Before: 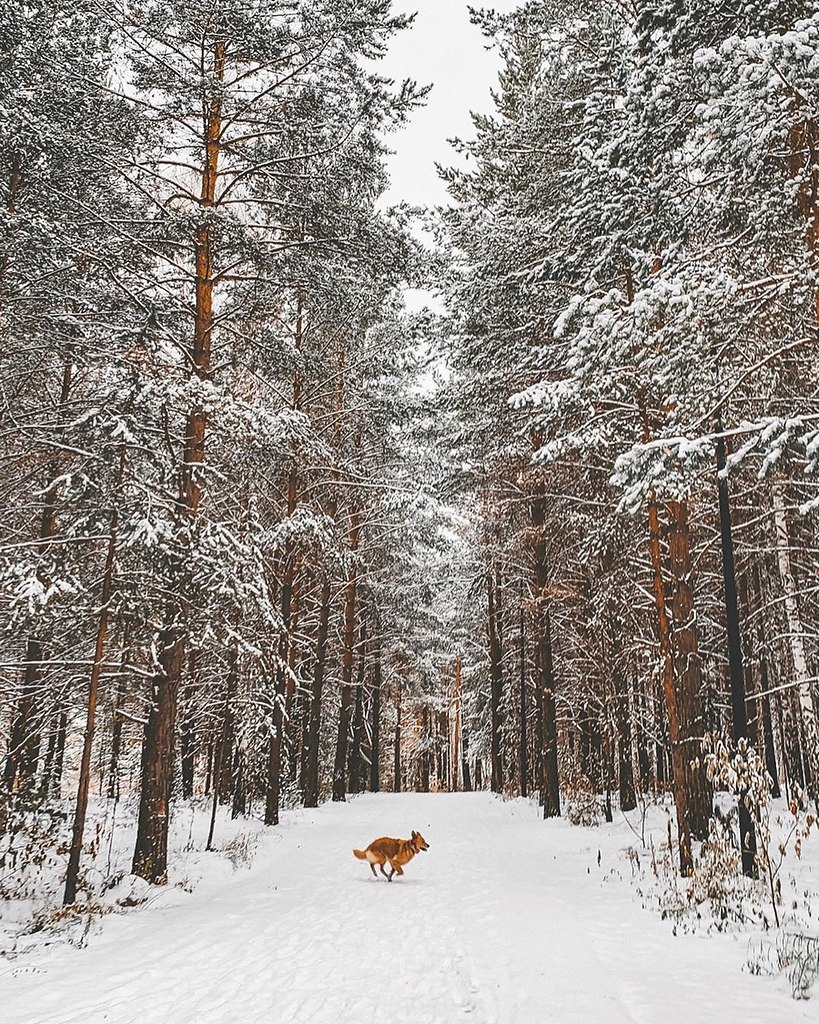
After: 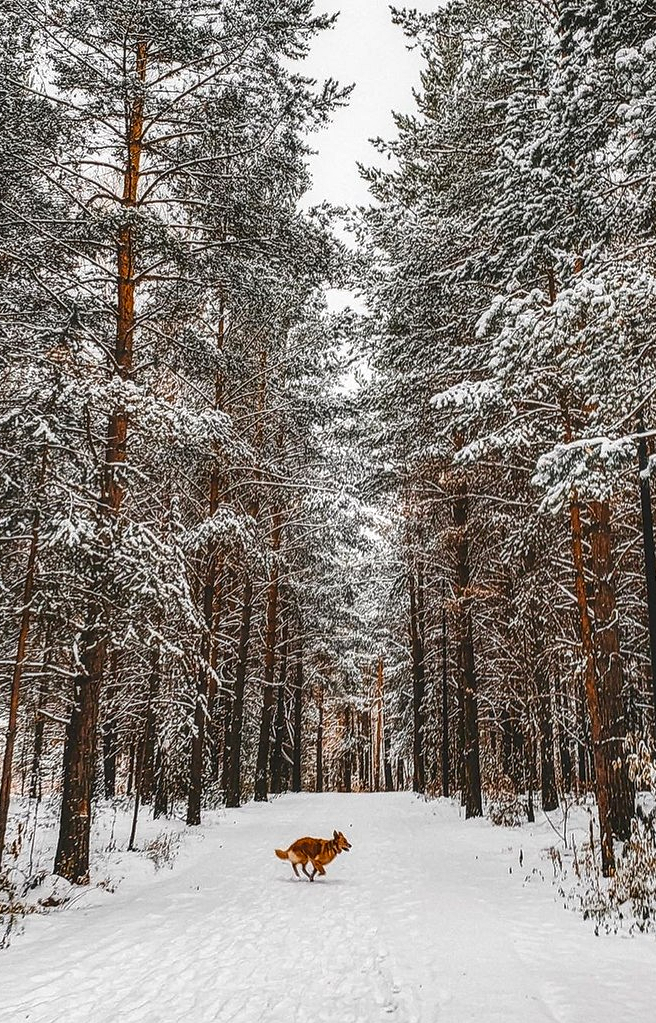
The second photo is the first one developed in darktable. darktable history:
contrast brightness saturation: contrast 0.07, brightness -0.14, saturation 0.11
crop and rotate: left 9.597%, right 10.195%
contrast equalizer: y [[0.5, 0.488, 0.462, 0.461, 0.491, 0.5], [0.5 ×6], [0.5 ×6], [0 ×6], [0 ×6]]
local contrast: detail 144%
